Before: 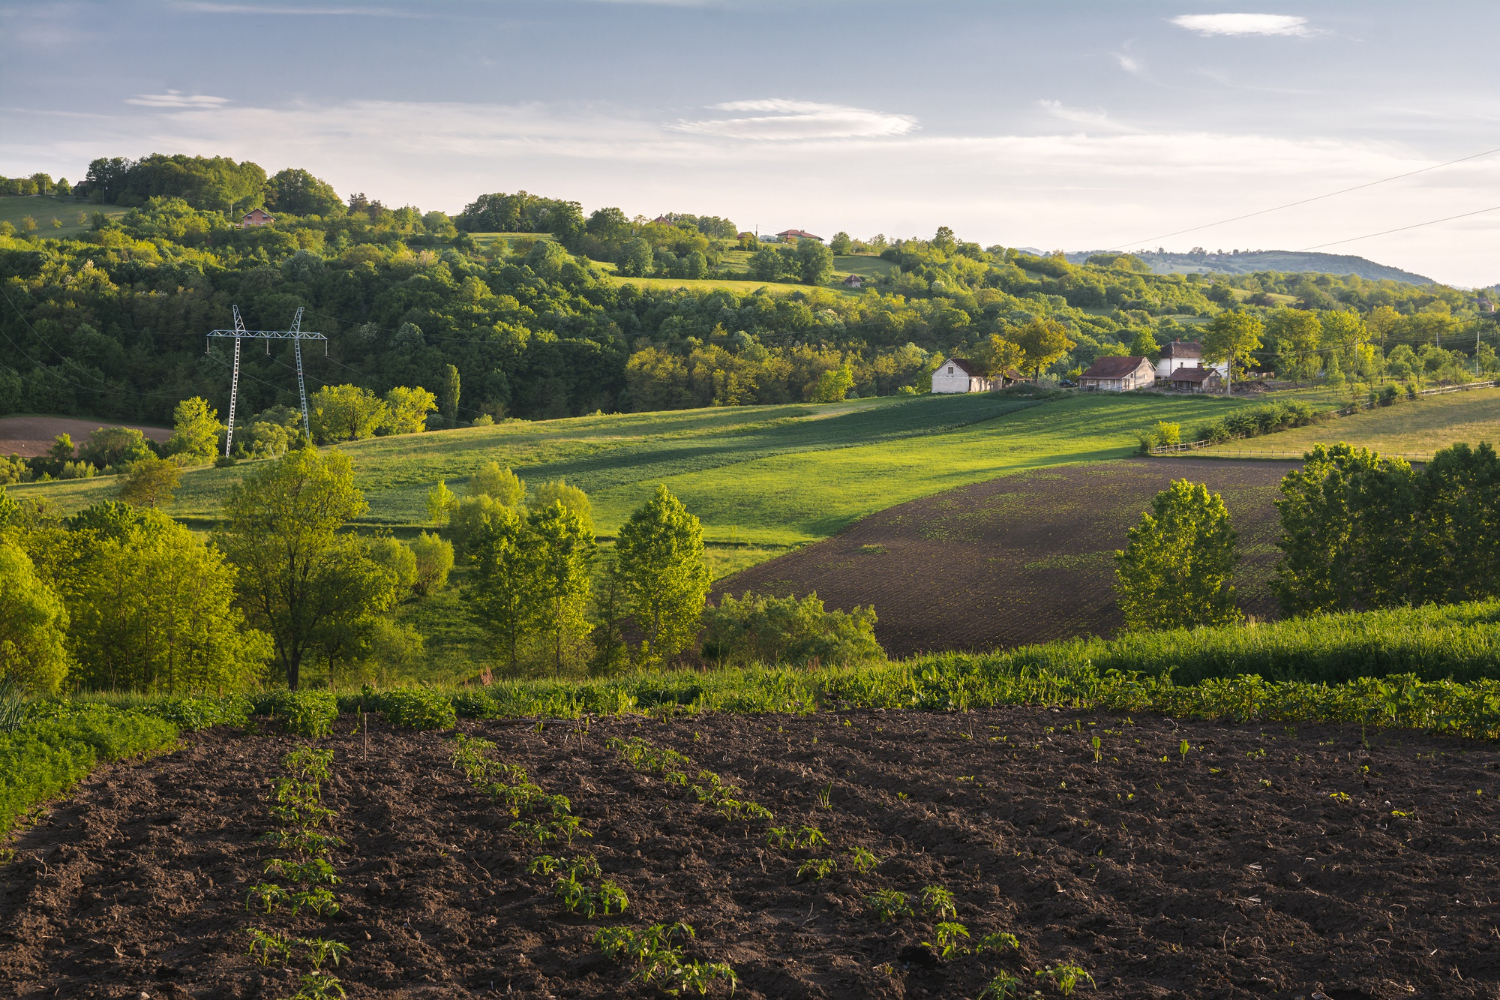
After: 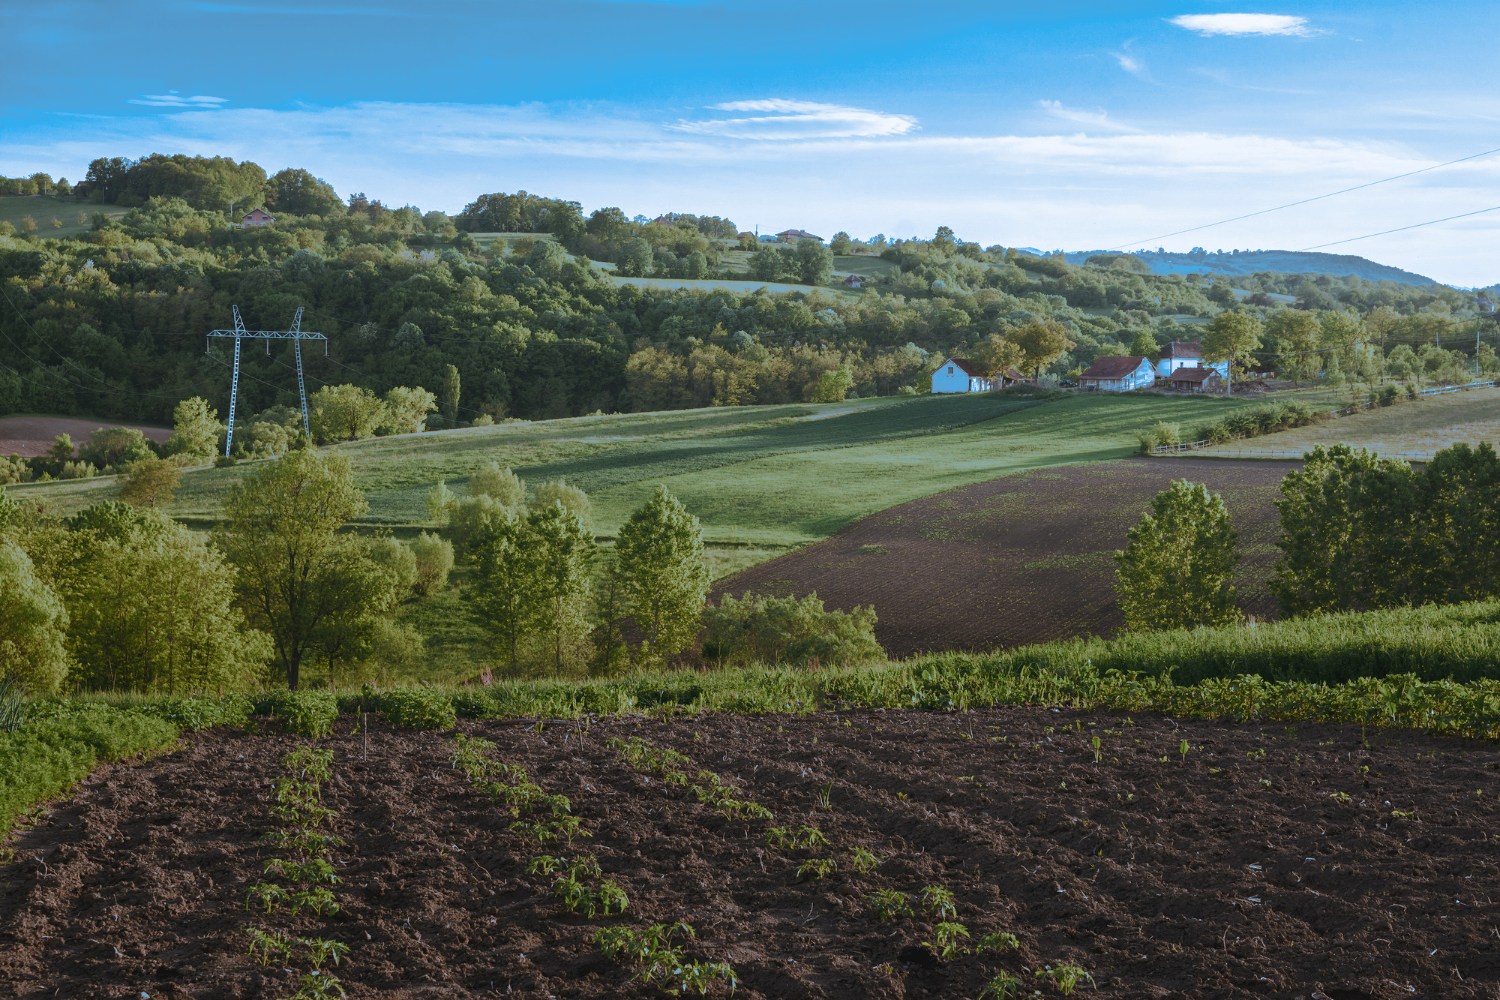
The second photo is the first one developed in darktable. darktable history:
contrast brightness saturation: contrast -0.02, brightness -0.01, saturation 0.03
split-toning: shadows › hue 220°, shadows › saturation 0.64, highlights › hue 220°, highlights › saturation 0.64, balance 0, compress 5.22%
